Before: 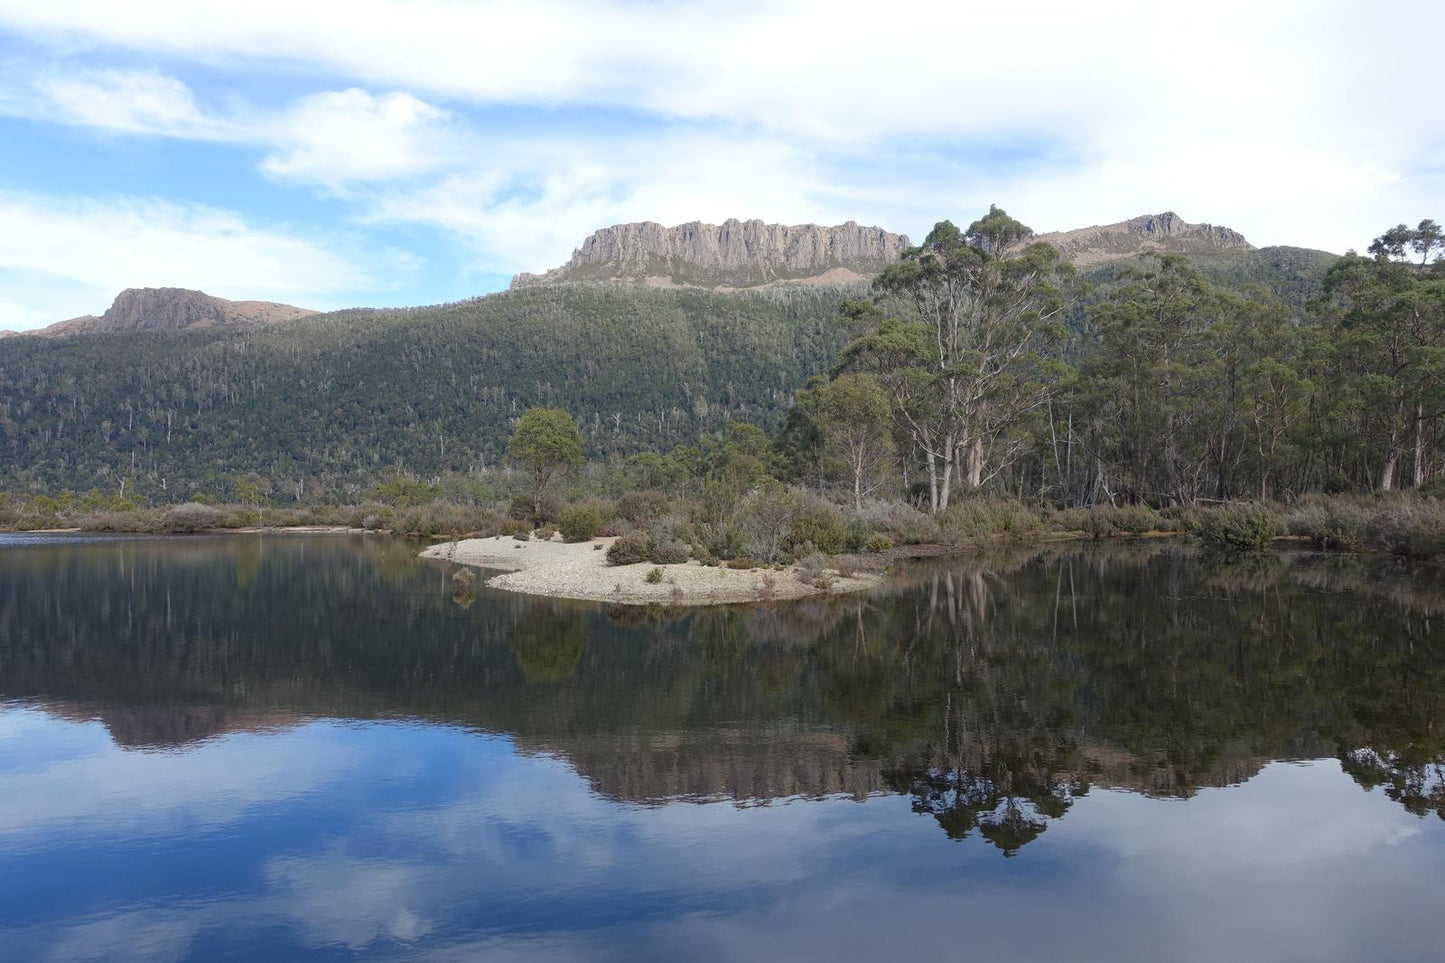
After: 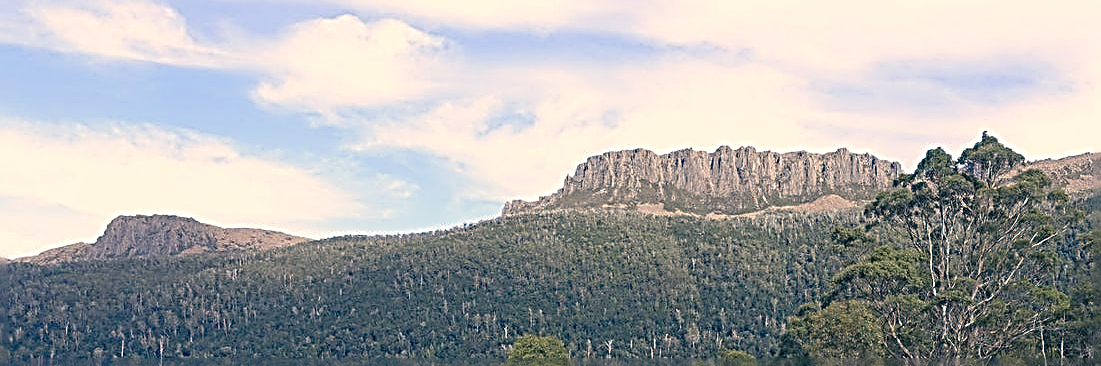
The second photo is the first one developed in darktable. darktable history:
color correction: highlights a* 10.32, highlights b* 14.66, shadows a* -9.59, shadows b* -15.02
sharpen: radius 3.158, amount 1.731
local contrast: mode bilateral grid, contrast 100, coarseness 100, detail 91%, midtone range 0.2
crop: left 0.579%, top 7.627%, right 23.167%, bottom 54.275%
